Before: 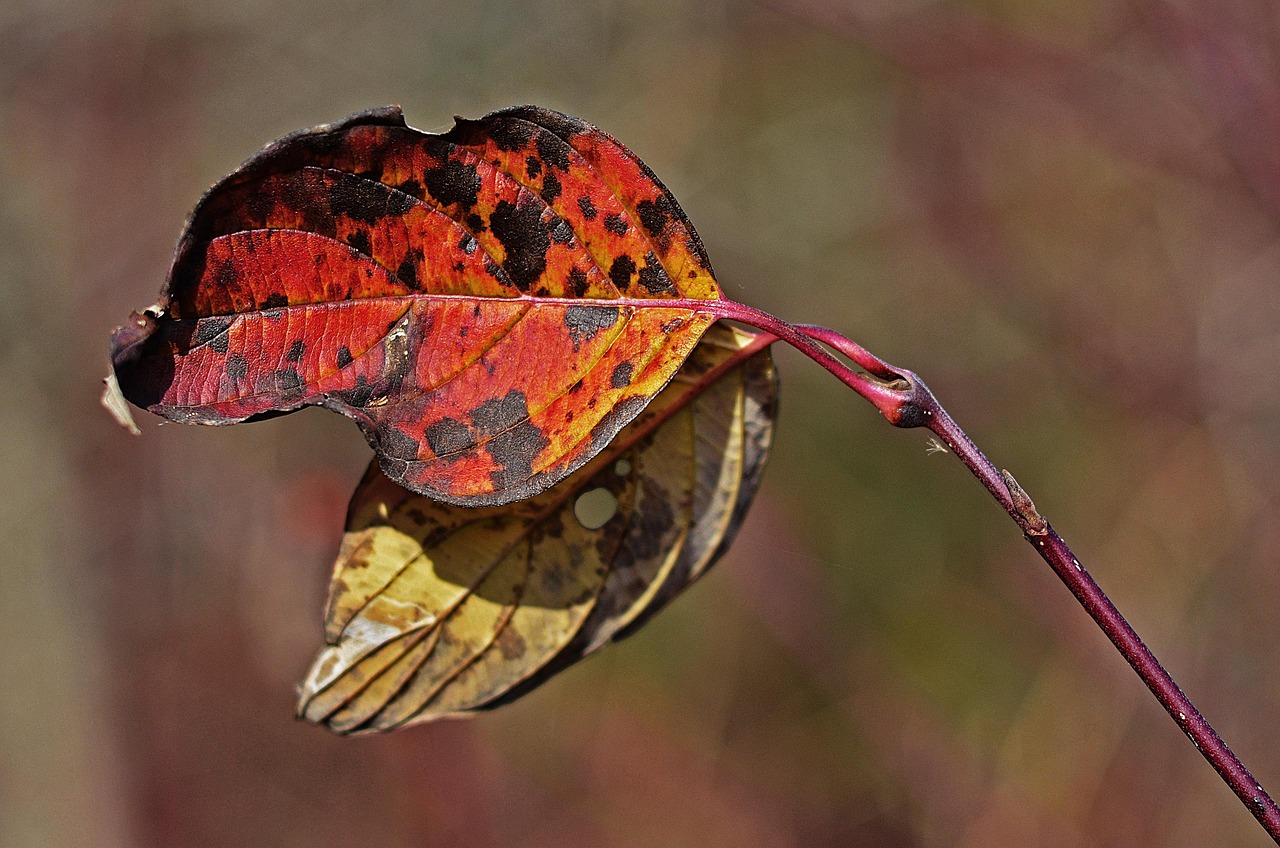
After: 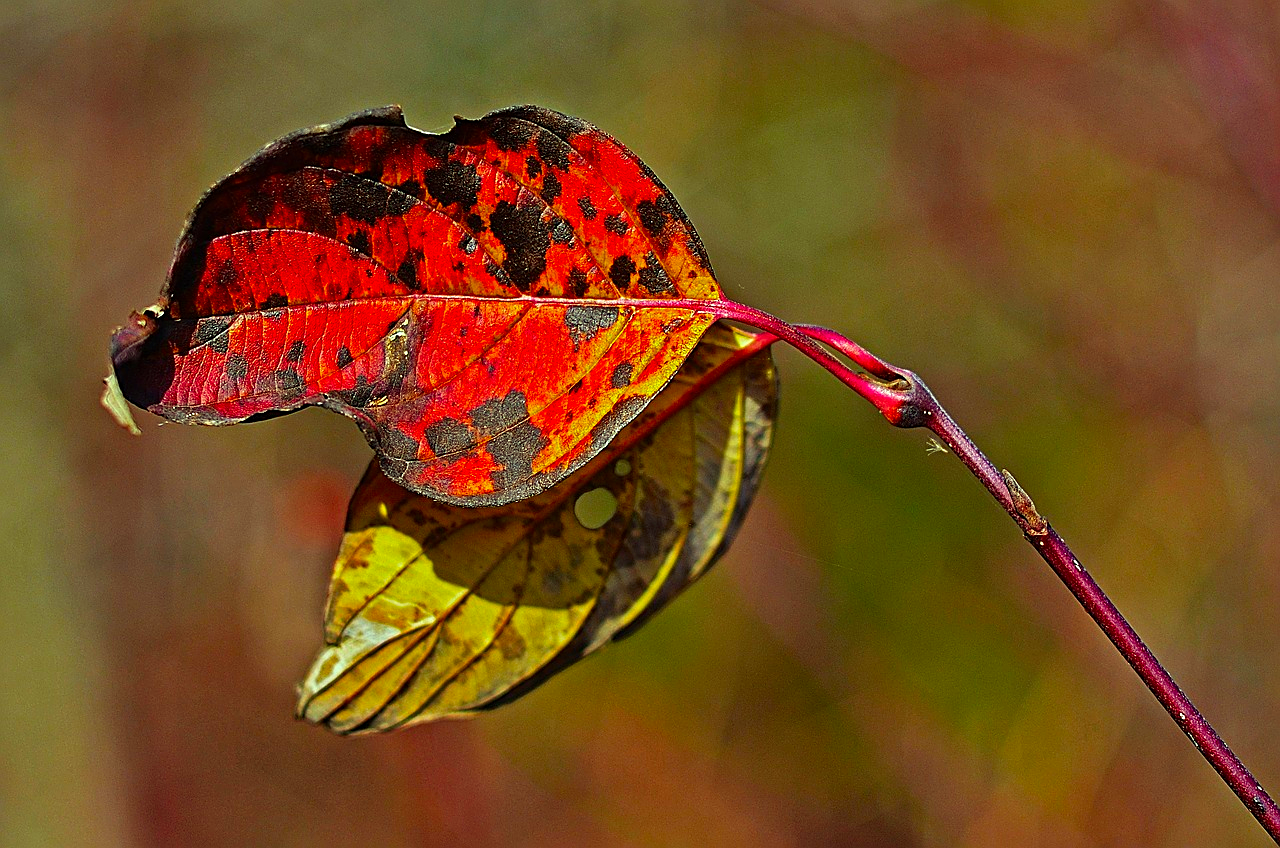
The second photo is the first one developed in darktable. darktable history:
sharpen: on, module defaults
color correction: highlights a* -10.77, highlights b* 9.8, saturation 1.72
